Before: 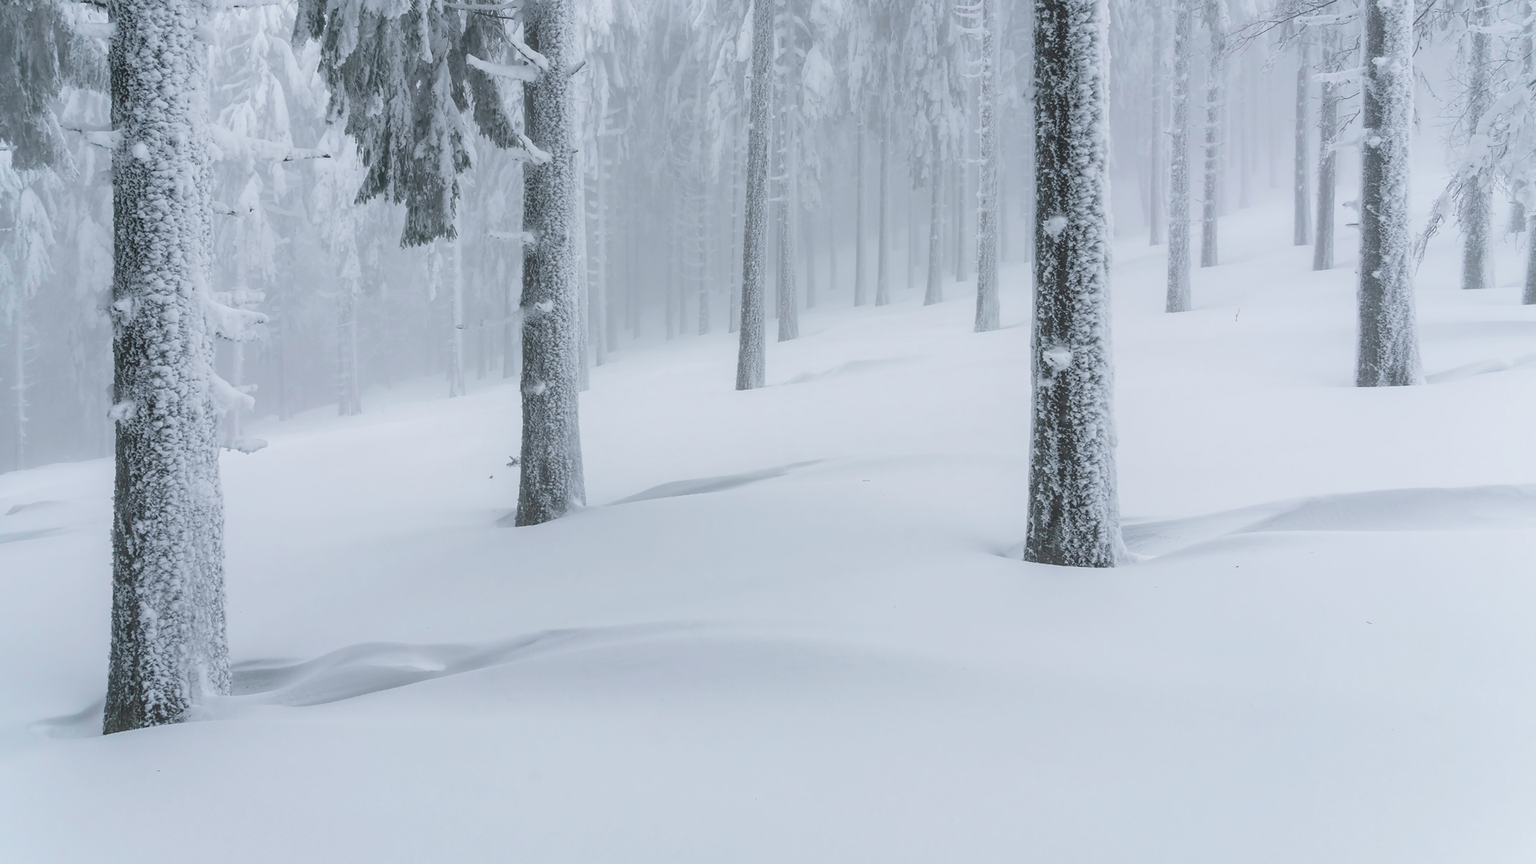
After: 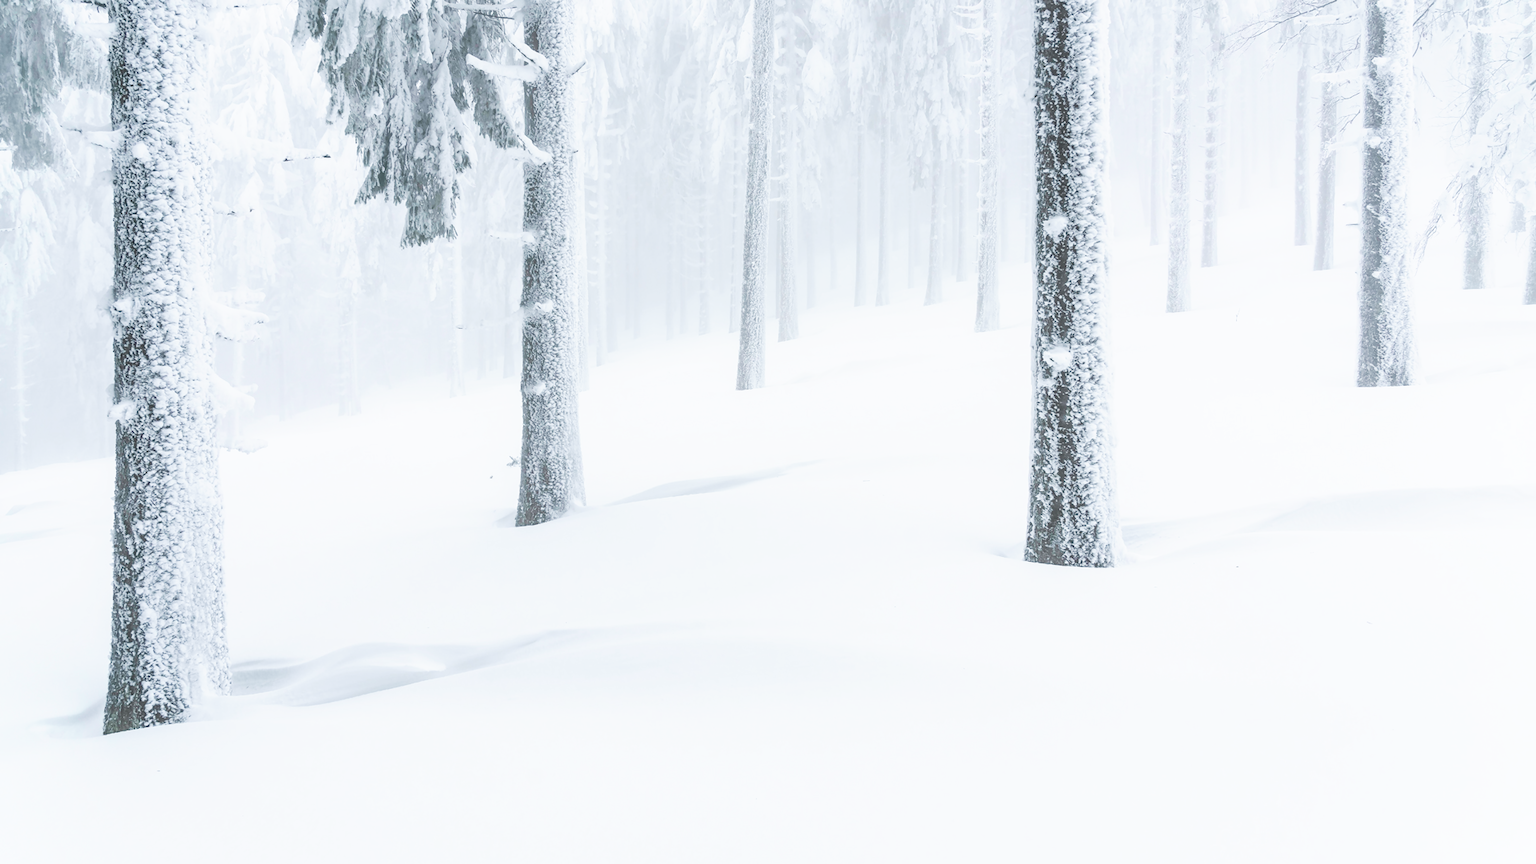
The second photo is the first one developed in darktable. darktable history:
base curve: curves: ch0 [(0, 0) (0.007, 0.004) (0.027, 0.03) (0.046, 0.07) (0.207, 0.54) (0.442, 0.872) (0.673, 0.972) (1, 1)], preserve colors none
exposure: black level correction -0.025, exposure -0.12 EV, compensate highlight preservation false
